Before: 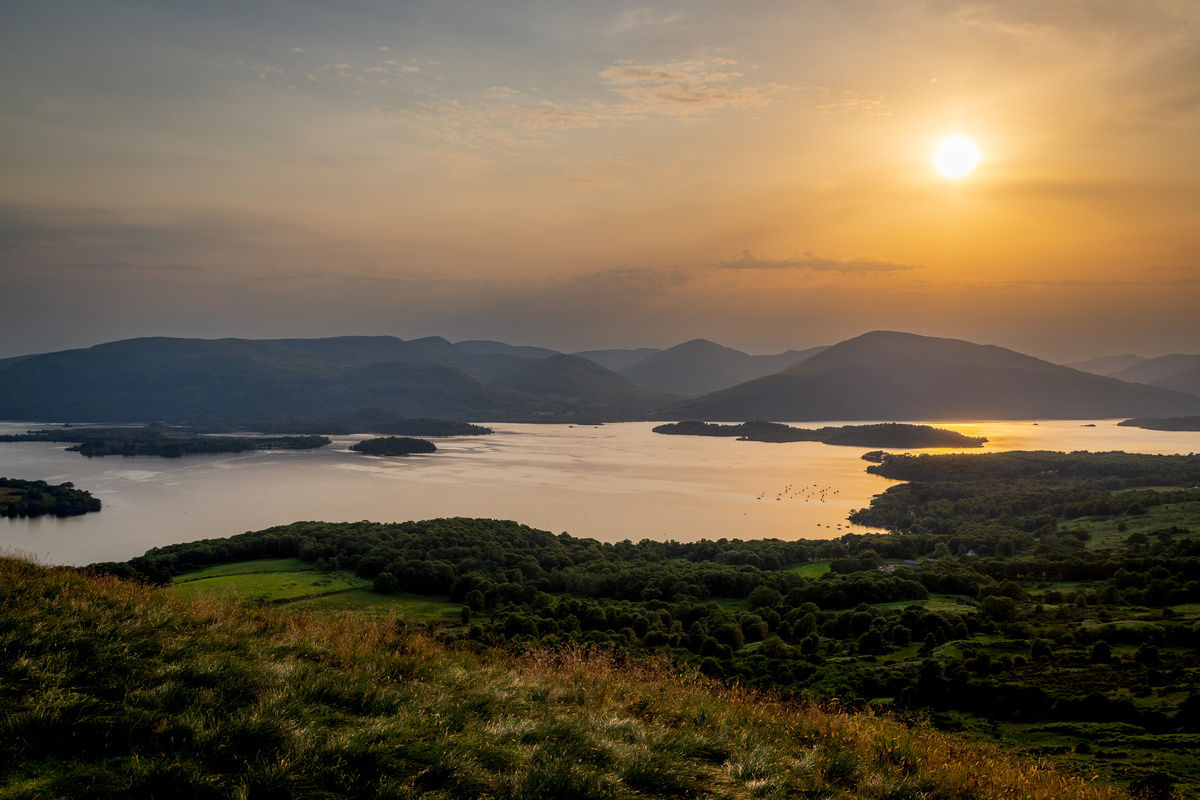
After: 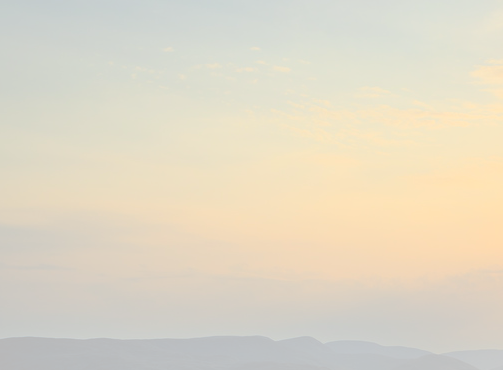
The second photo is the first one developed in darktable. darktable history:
color correction: highlights a* -4.73, highlights b* 5.06, saturation 0.97
levels: levels [0.101, 0.578, 0.953]
bloom: size 70%, threshold 25%, strength 70%
crop and rotate: left 10.817%, top 0.062%, right 47.194%, bottom 53.626%
filmic rgb: black relative exposure -5 EV, hardness 2.88, contrast 1.4, highlights saturation mix -20%
